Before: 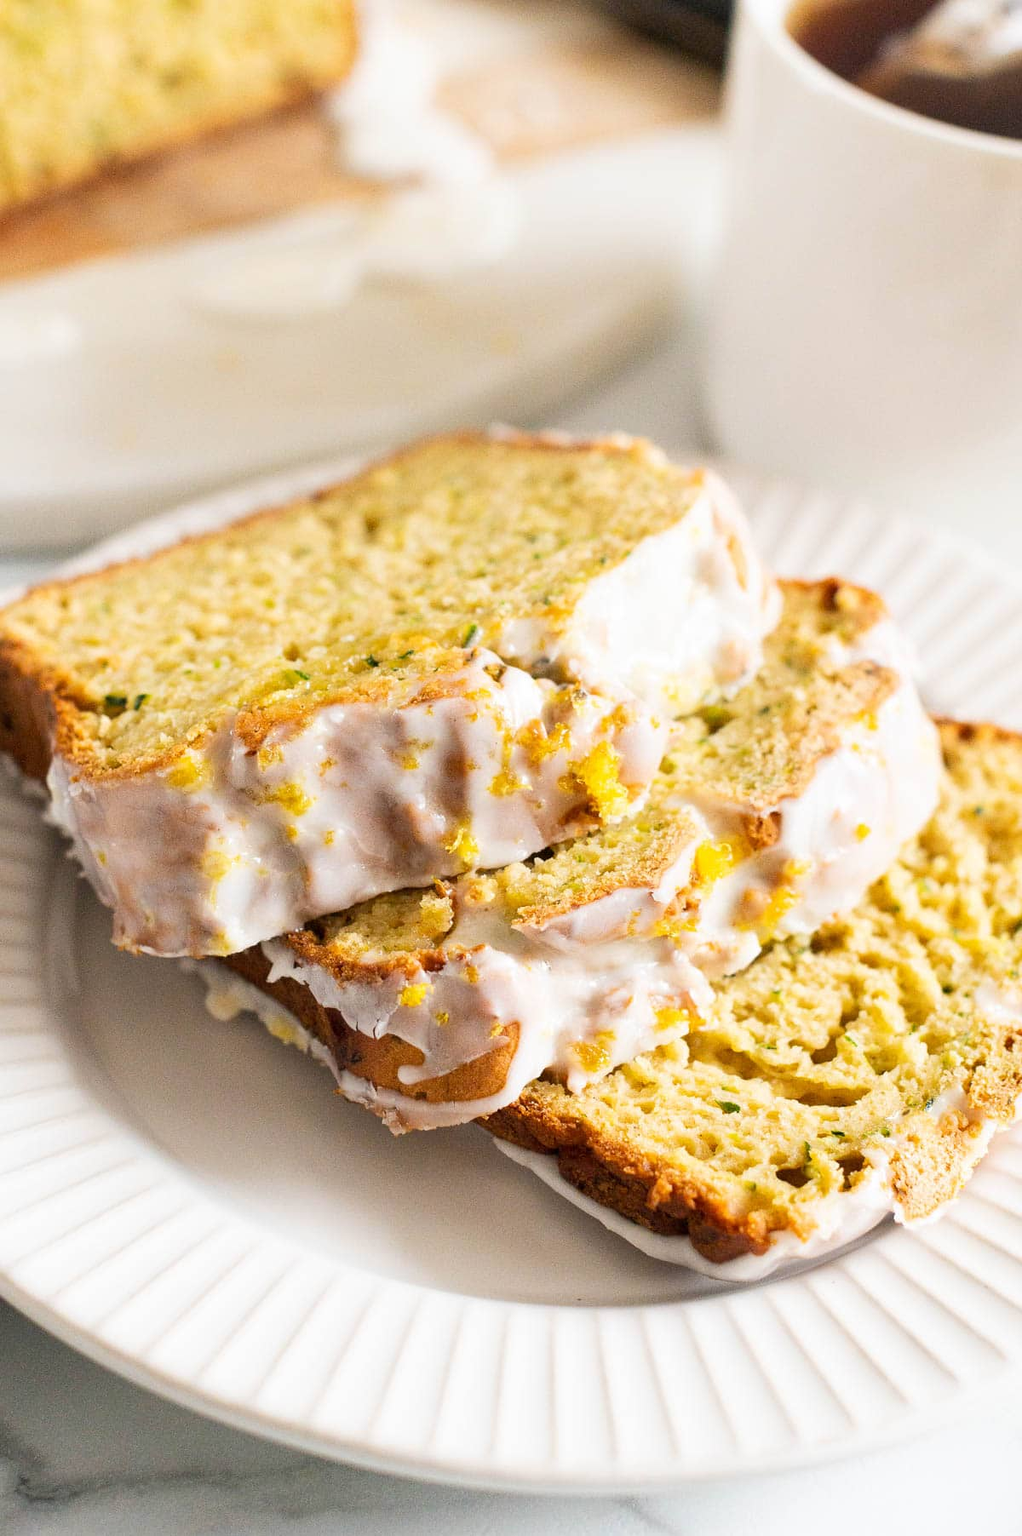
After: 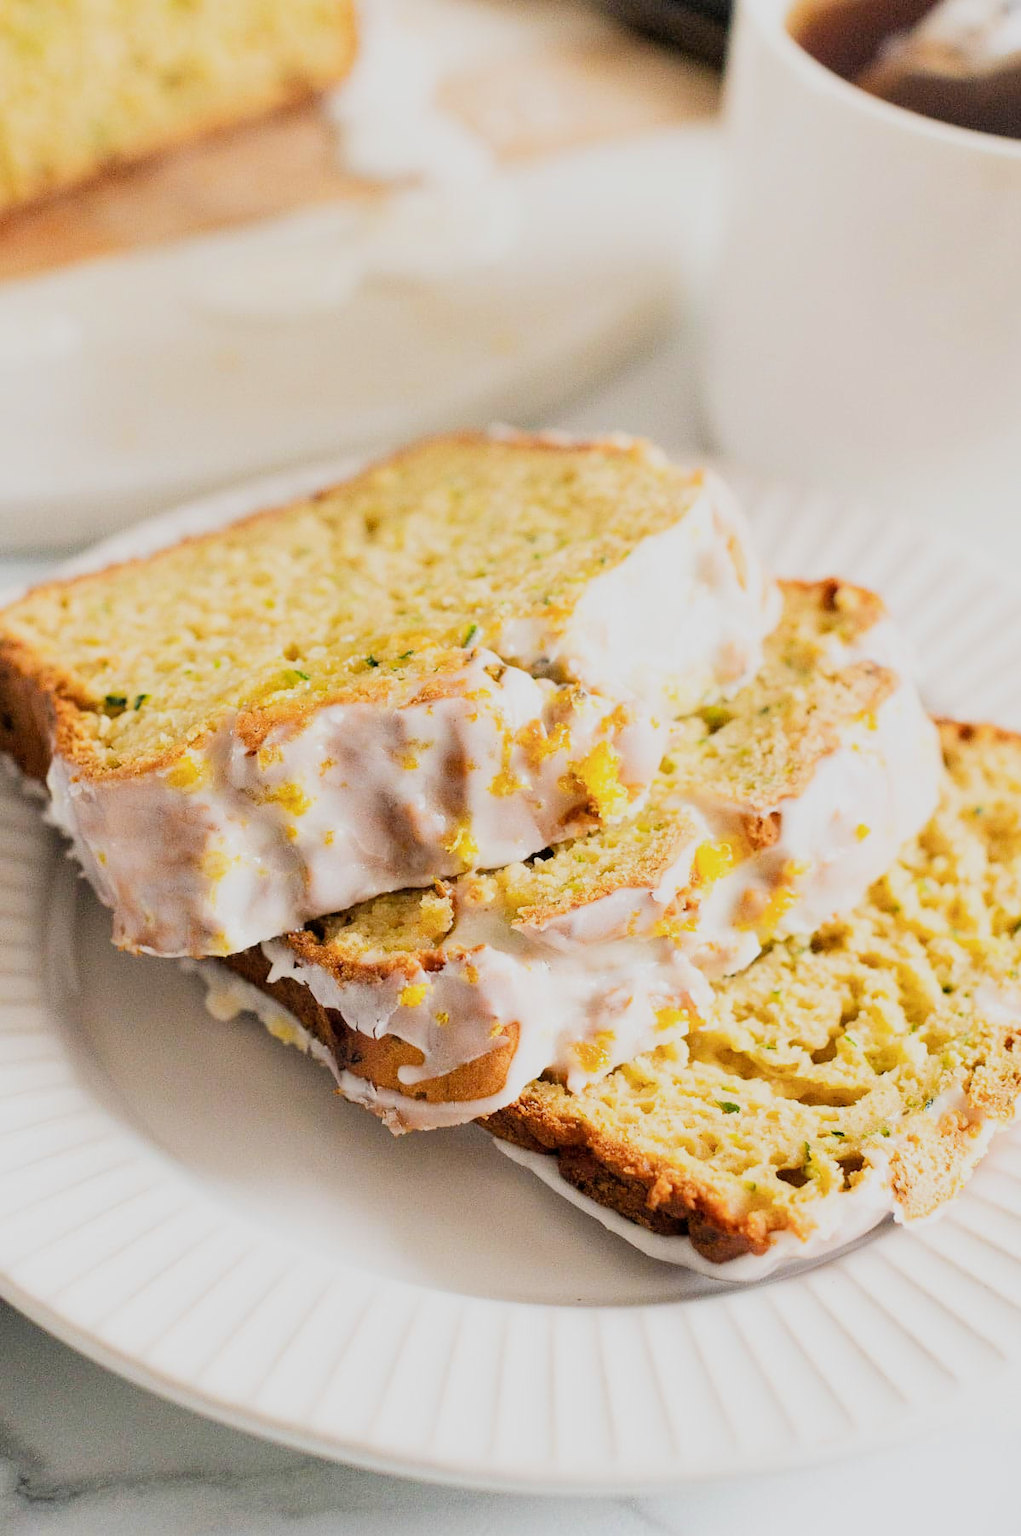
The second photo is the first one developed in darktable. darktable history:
exposure: exposure 0.29 EV, compensate highlight preservation false
filmic rgb: black relative exposure -7.65 EV, white relative exposure 4.56 EV, threshold 3.05 EV, hardness 3.61, enable highlight reconstruction true
